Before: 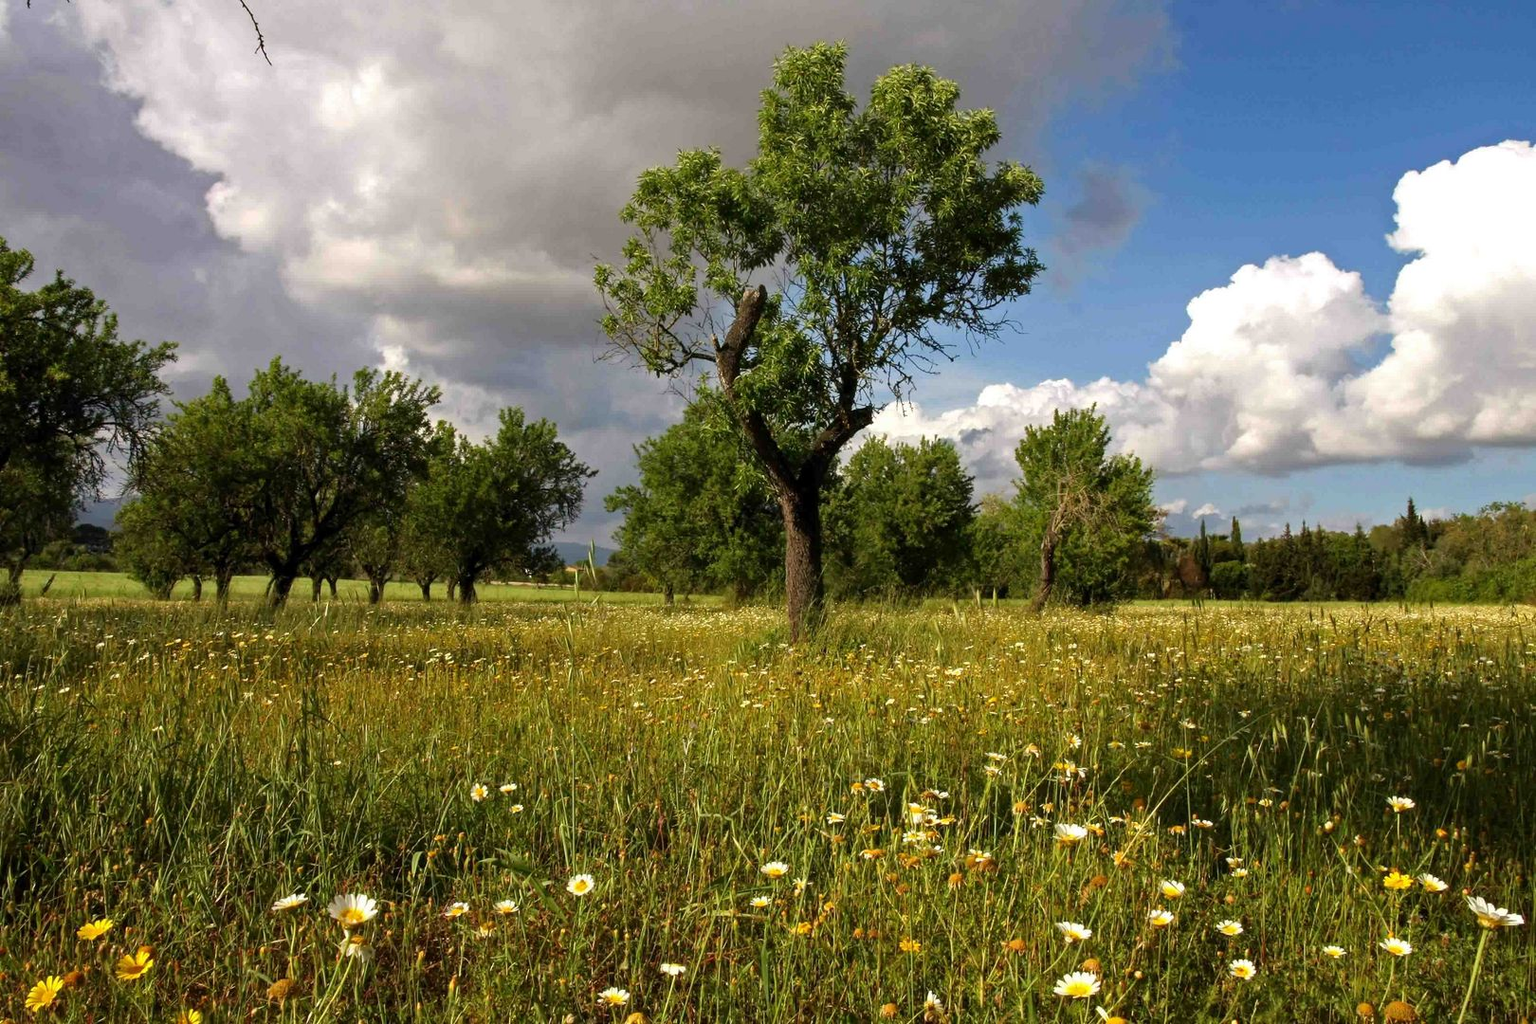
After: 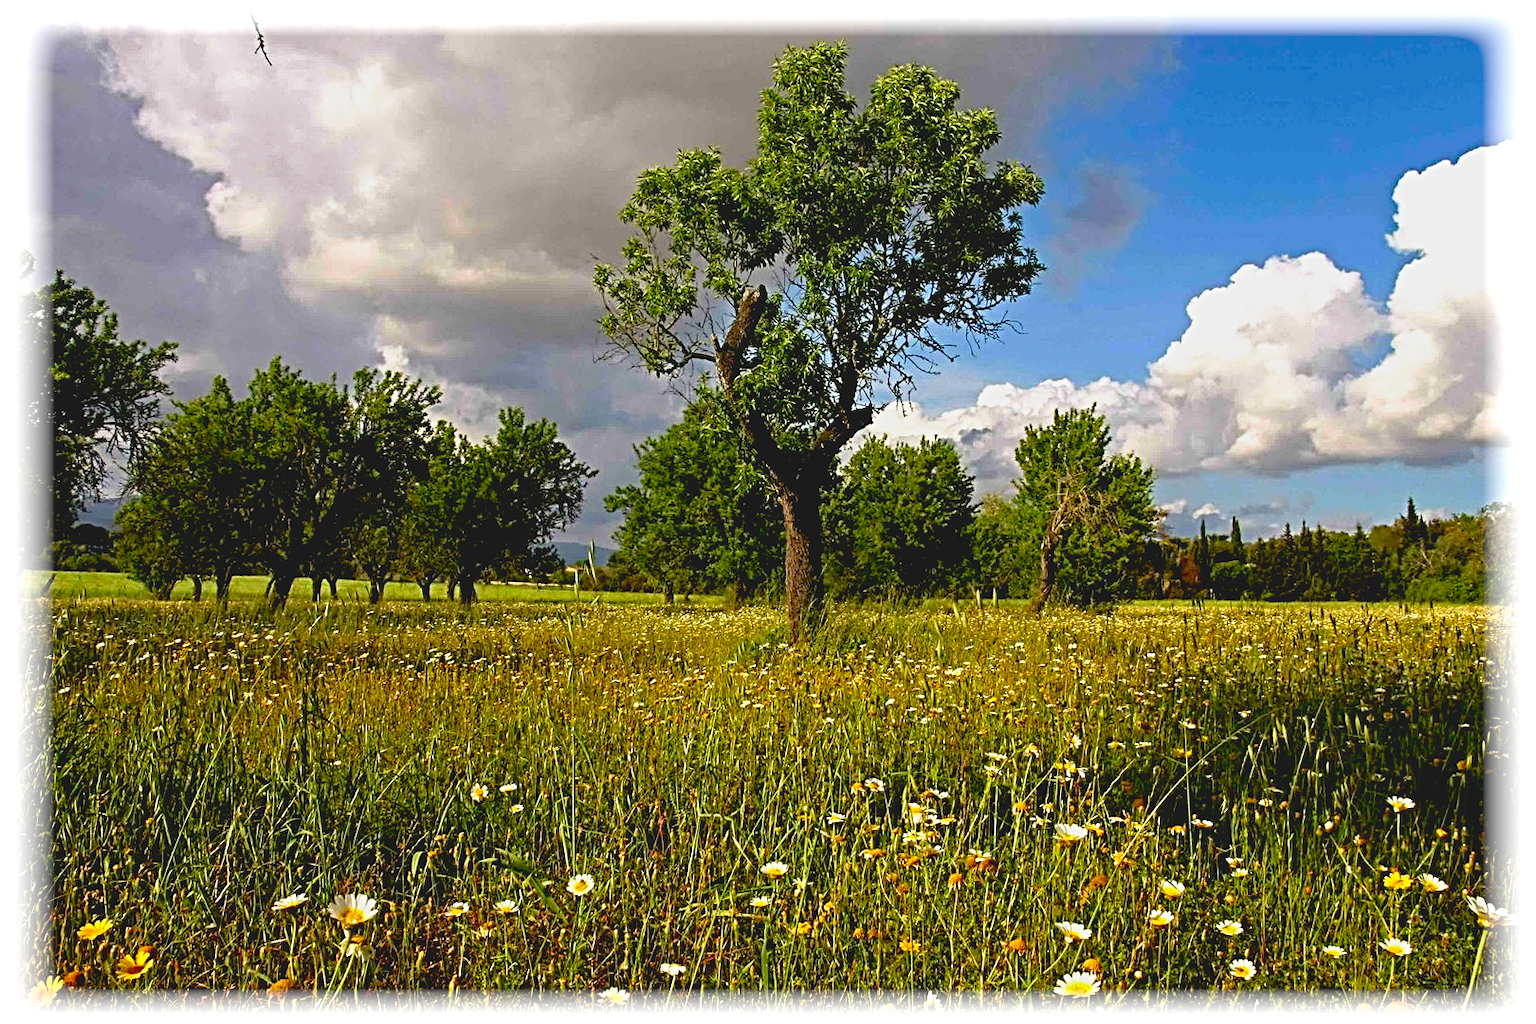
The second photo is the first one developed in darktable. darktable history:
vignetting: fall-off start 93%, fall-off radius 5%, brightness 1, saturation -0.49, automatic ratio true, width/height ratio 1.332, shape 0.04, unbound false
levels: levels [0, 0.48, 0.961]
base curve: curves: ch0 [(0.017, 0) (0.425, 0.441) (0.844, 0.933) (1, 1)], preserve colors none
sharpen: radius 3.69, amount 0.928
contrast brightness saturation: contrast -0.19, saturation 0.19
